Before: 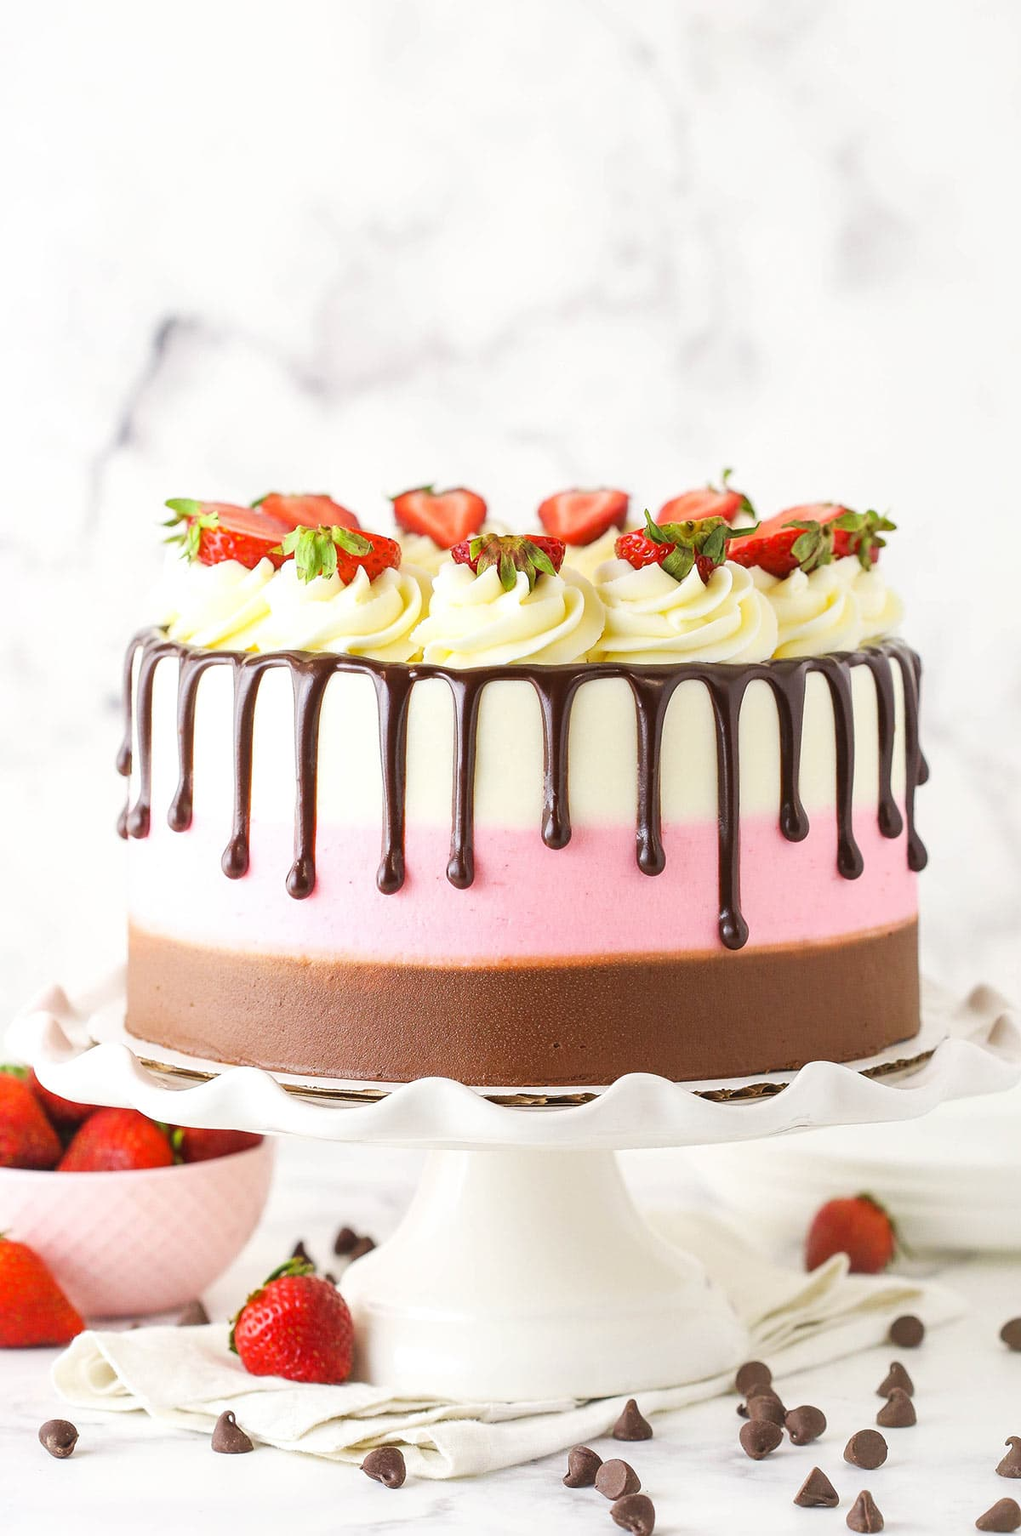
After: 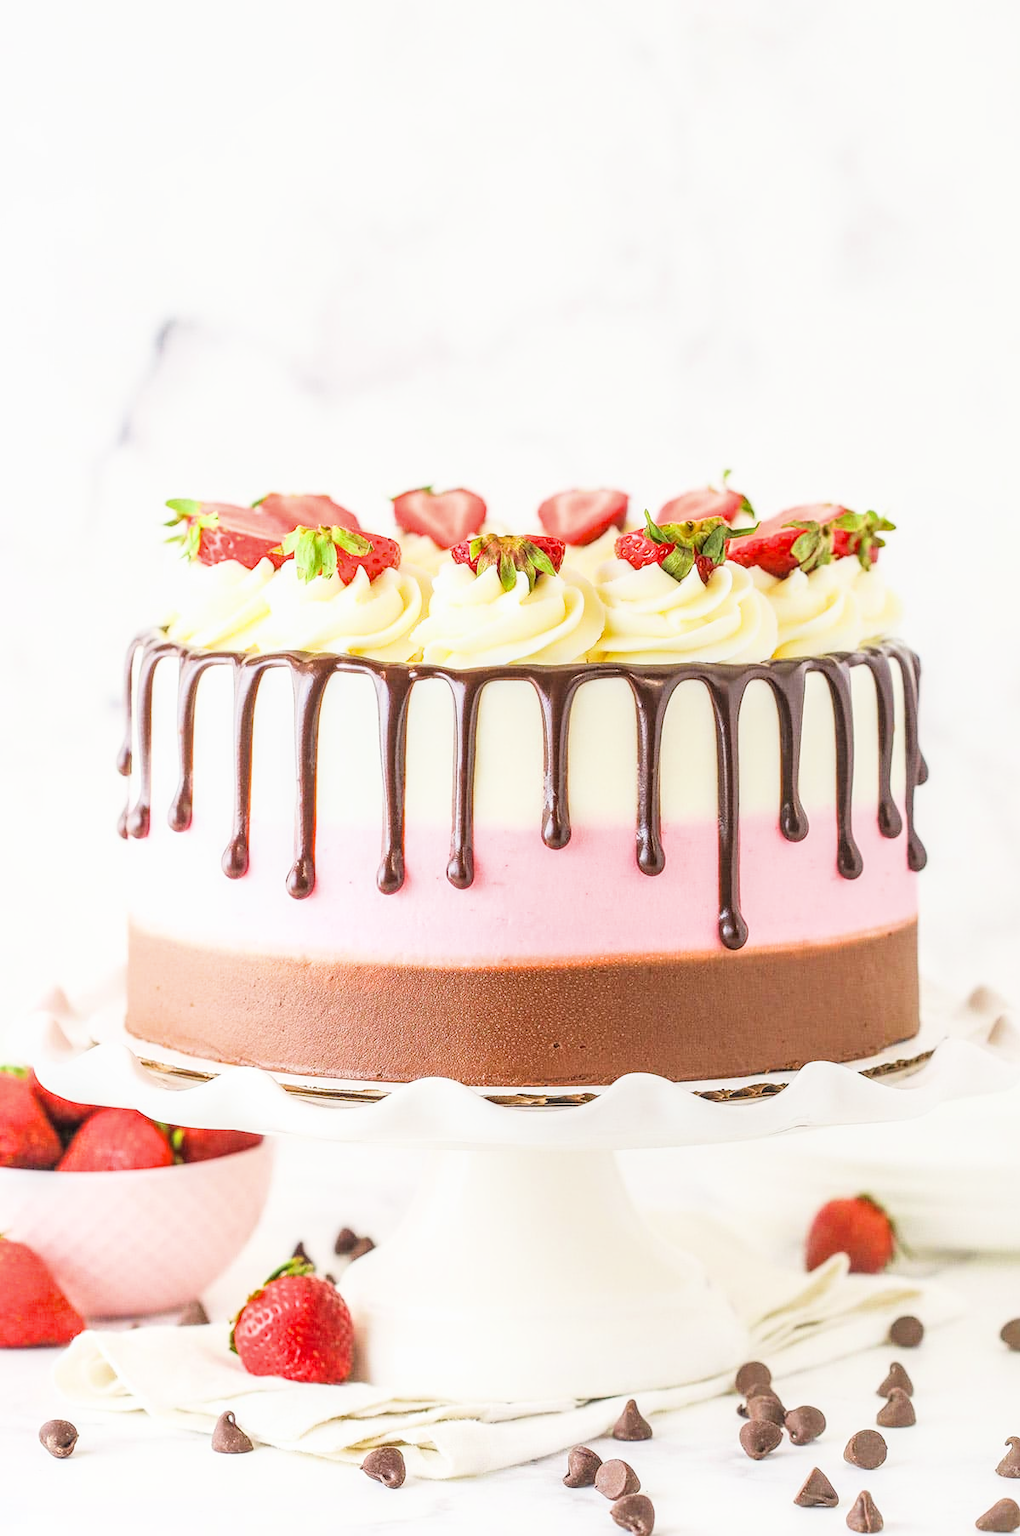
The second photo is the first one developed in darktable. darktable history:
filmic rgb: black relative exposure -7.72 EV, white relative exposure 4.41 EV, target black luminance 0%, hardness 3.75, latitude 50.65%, contrast 1.07, highlights saturation mix 10%, shadows ↔ highlights balance -0.238%
local contrast: highlights 4%, shadows 5%, detail 133%
exposure: black level correction 0, exposure 1.098 EV, compensate exposure bias true, compensate highlight preservation false
